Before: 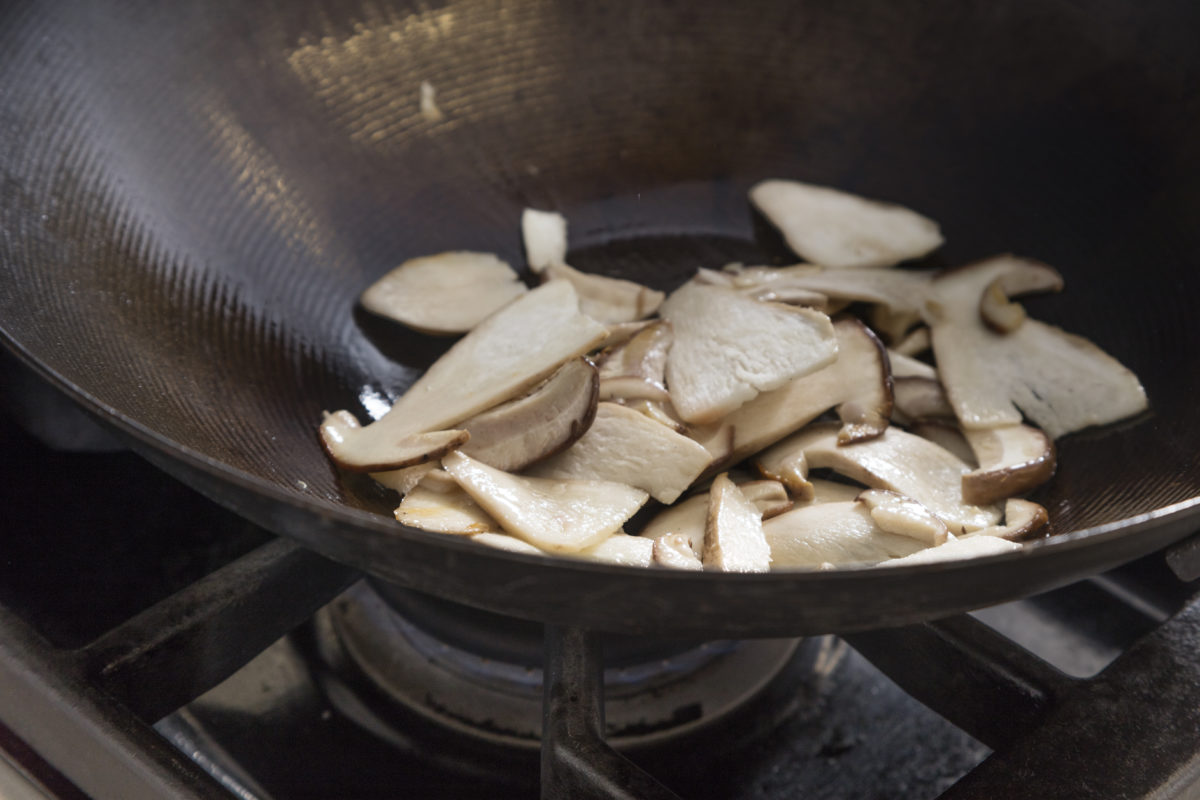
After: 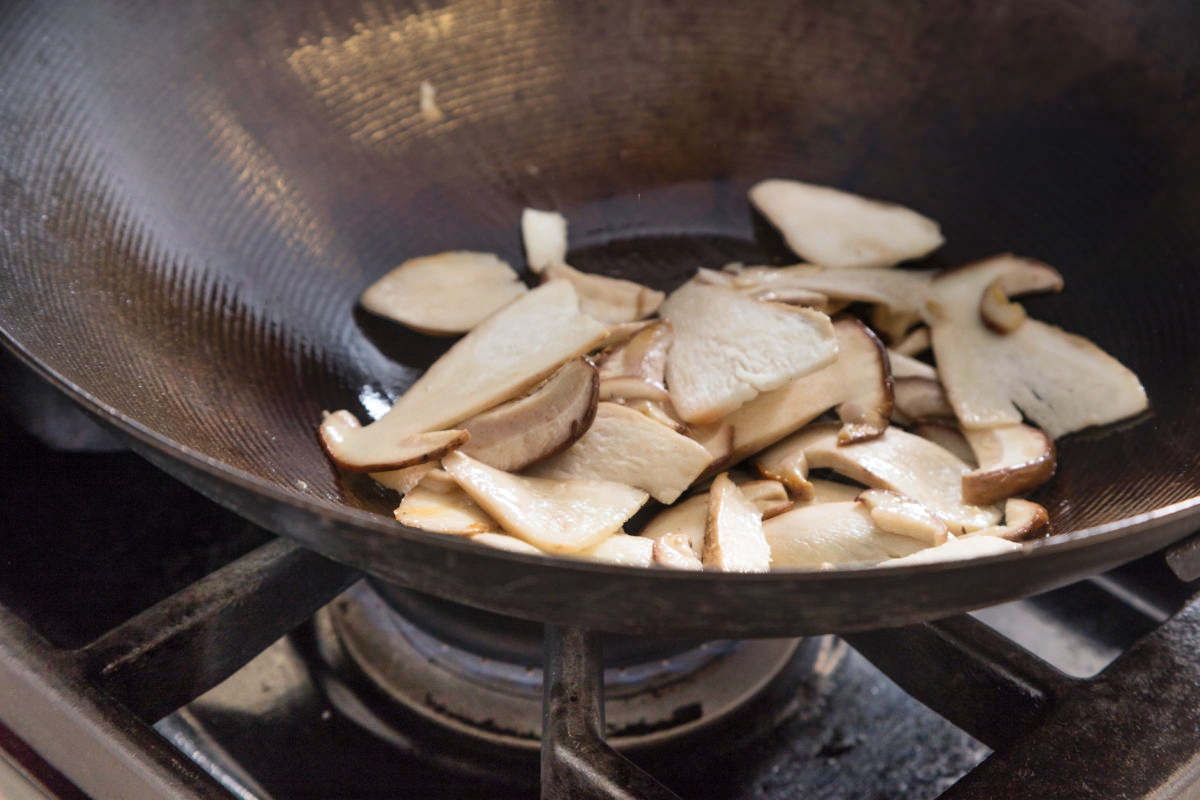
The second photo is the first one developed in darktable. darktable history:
contrast brightness saturation: contrast 0.07, brightness 0.08, saturation 0.18
shadows and highlights: highlights color adjustment 0%, soften with gaussian
